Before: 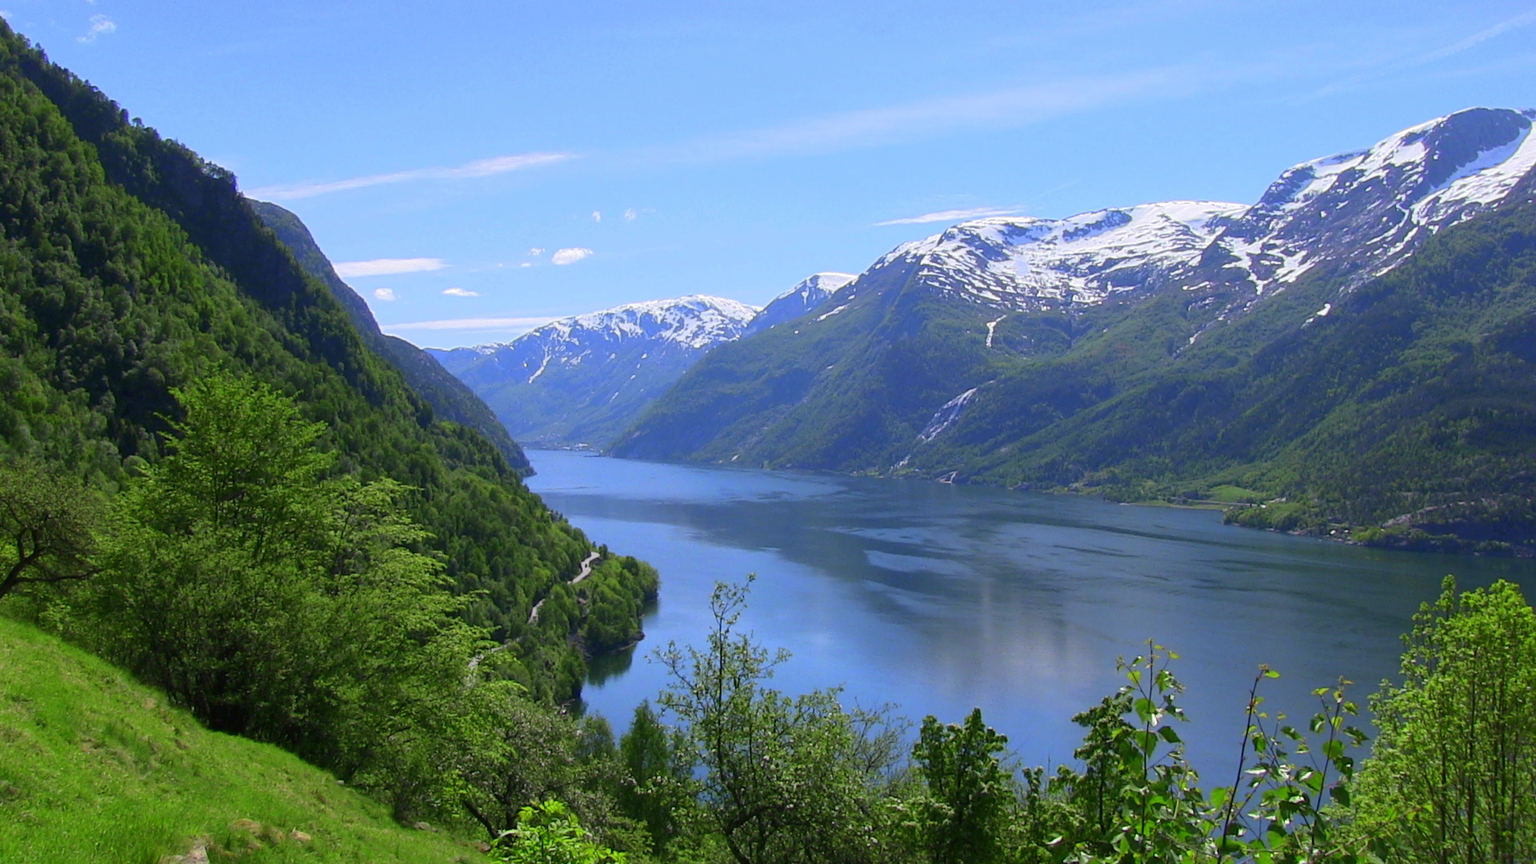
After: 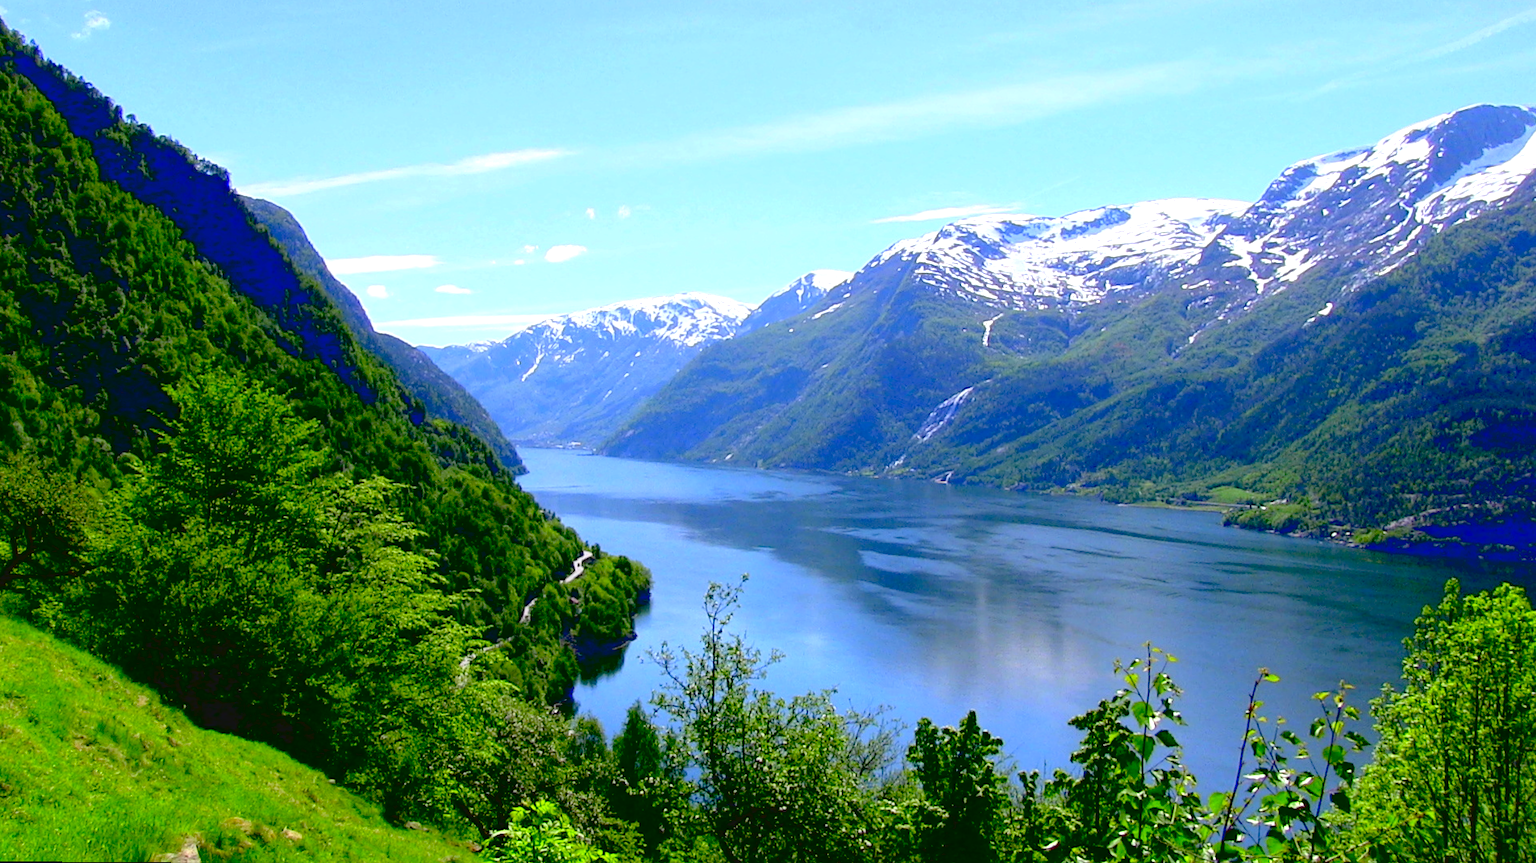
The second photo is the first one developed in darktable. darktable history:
exposure: black level correction 0.035, exposure 0.9 EV, compensate highlight preservation false
contrast brightness saturation: contrast -0.11
rotate and perspective: rotation 0.192°, lens shift (horizontal) -0.015, crop left 0.005, crop right 0.996, crop top 0.006, crop bottom 0.99
